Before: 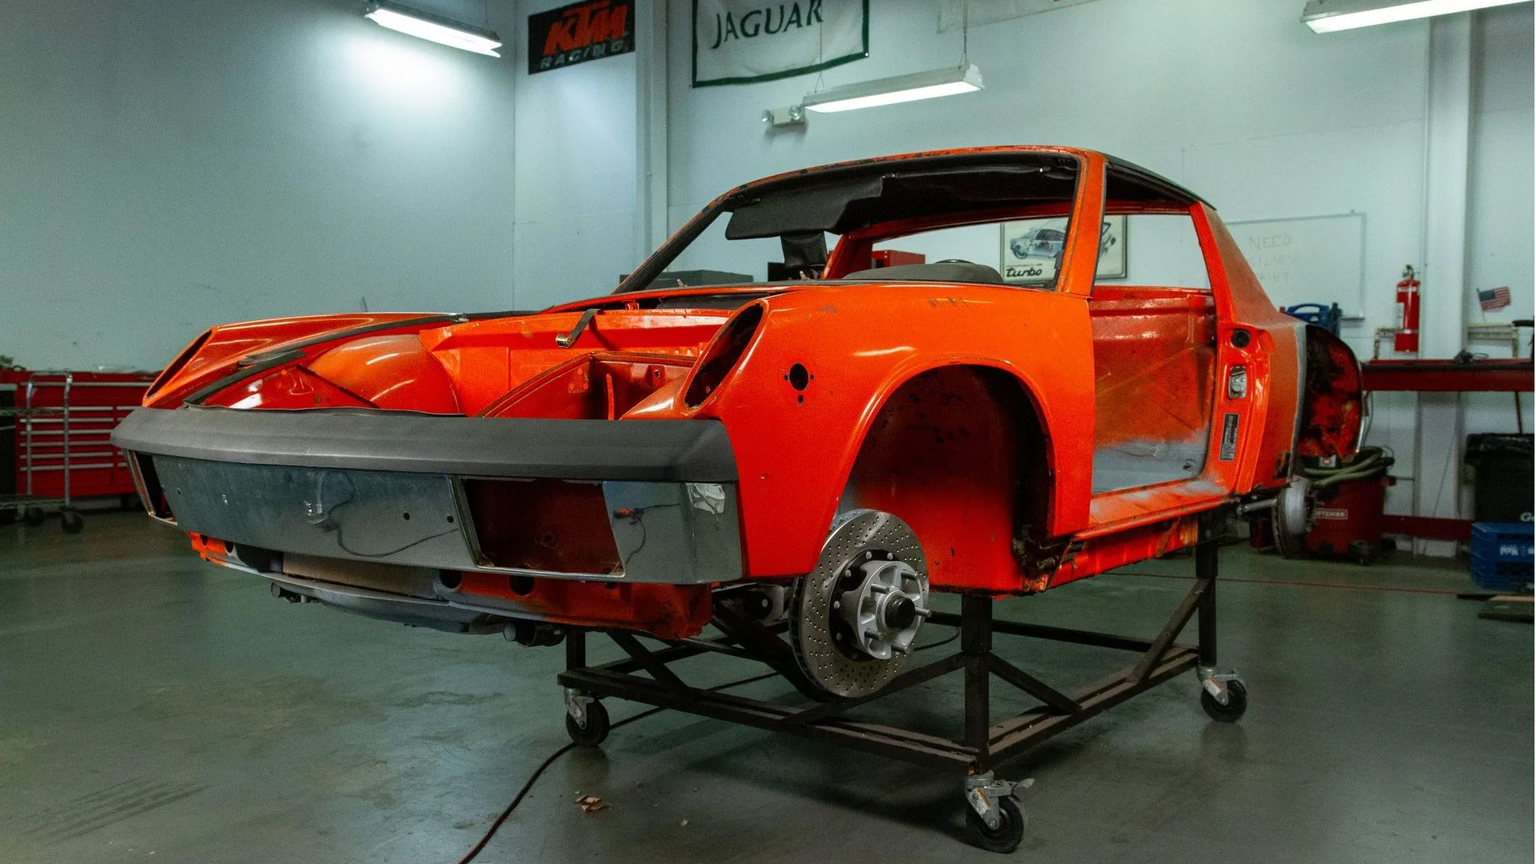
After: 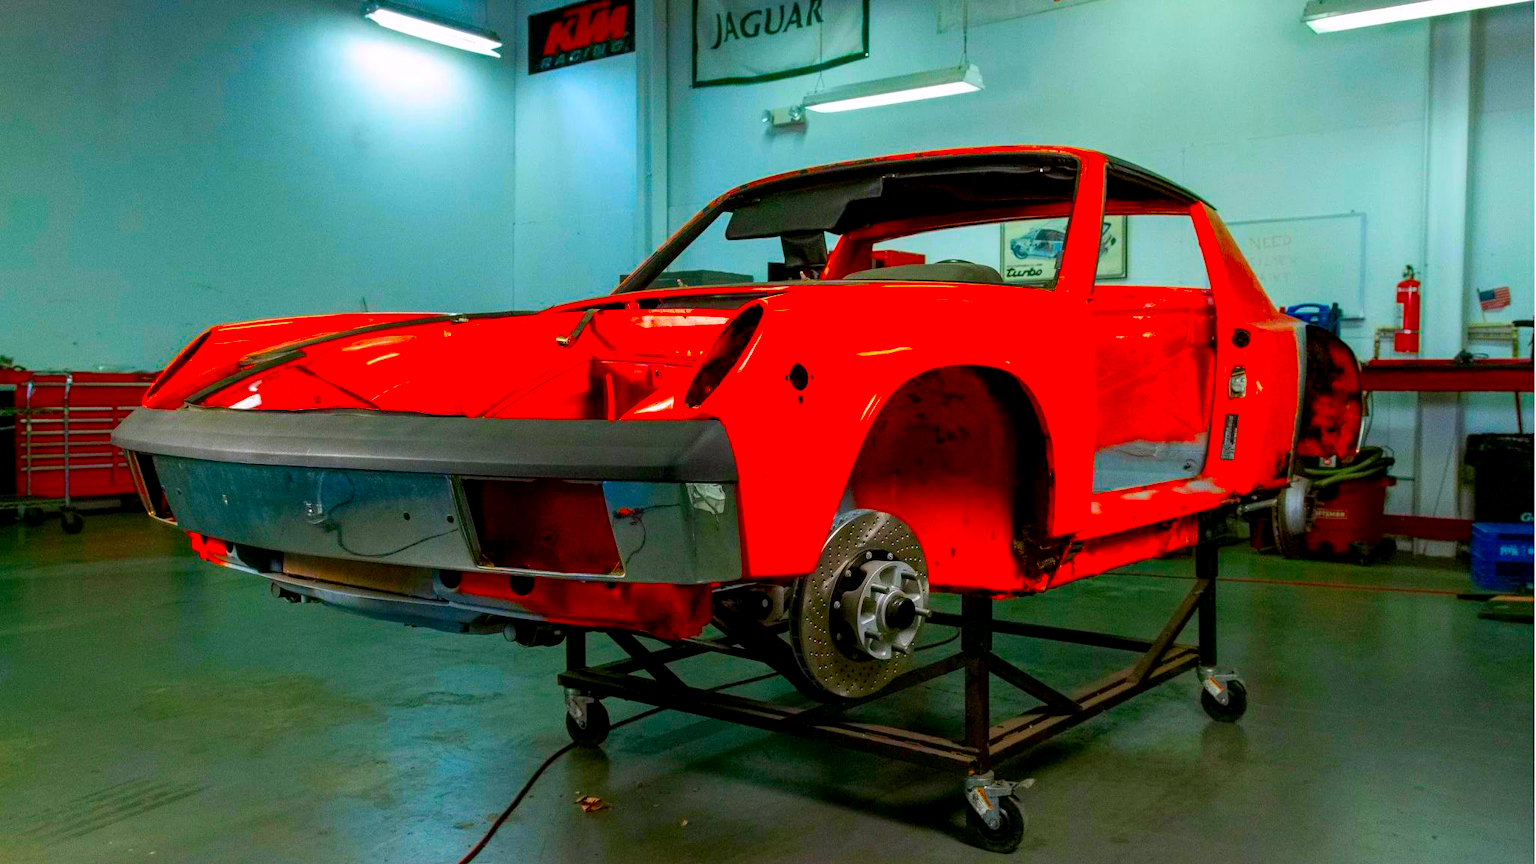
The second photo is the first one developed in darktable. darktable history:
color correction: highlights a* 1.65, highlights b* -1.7, saturation 2.54
exposure: black level correction 0.004, exposure 0.016 EV, compensate exposure bias true, compensate highlight preservation false
